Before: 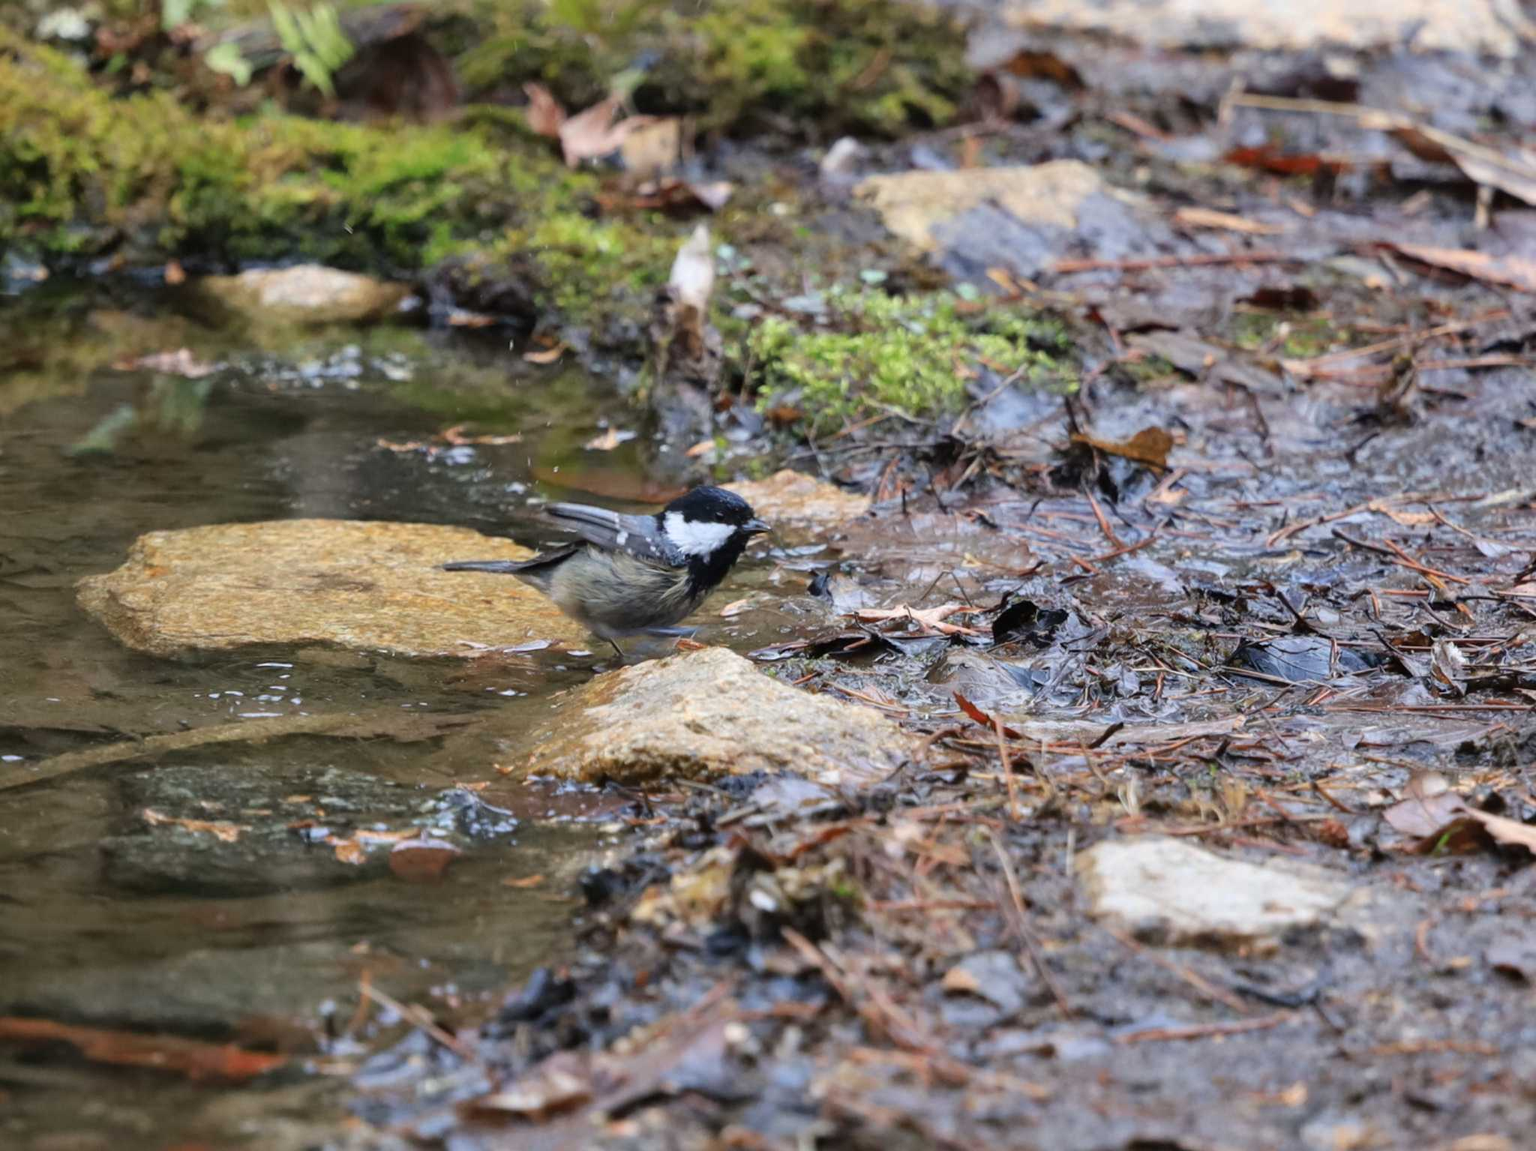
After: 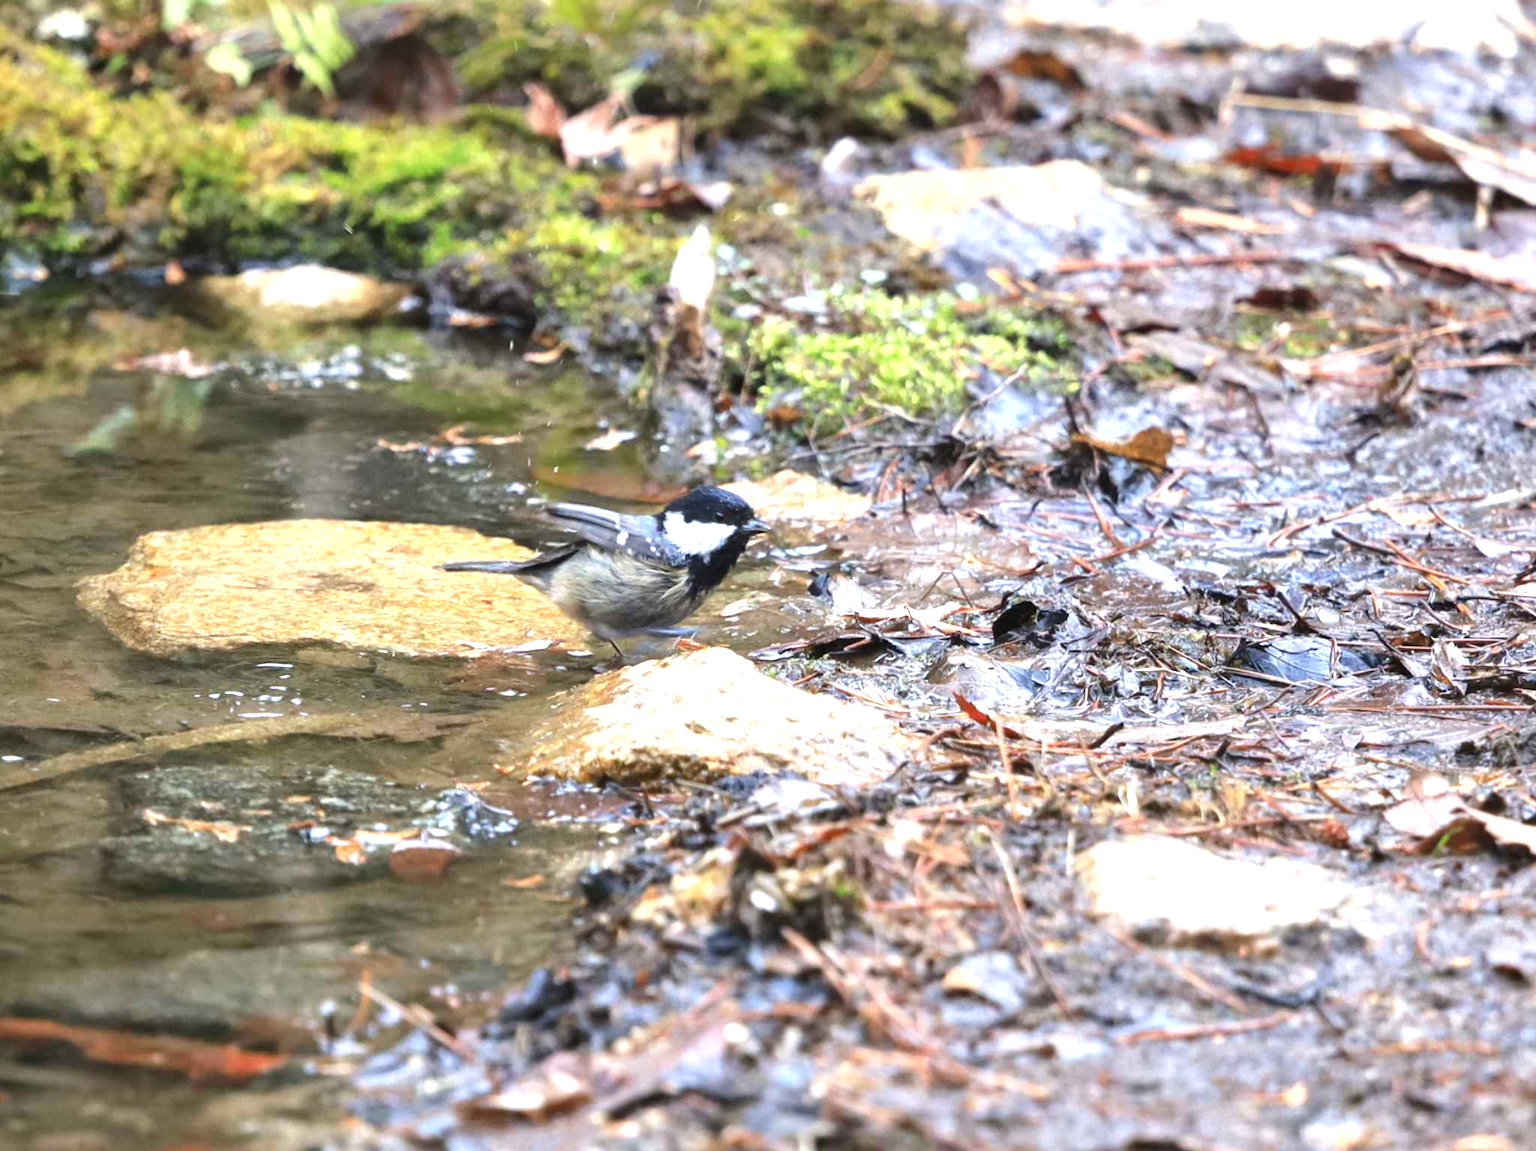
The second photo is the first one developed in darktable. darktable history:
exposure: black level correction 0, exposure 1.2 EV, compensate highlight preservation false
shadows and highlights: shadows 24.95, highlights -26.05
